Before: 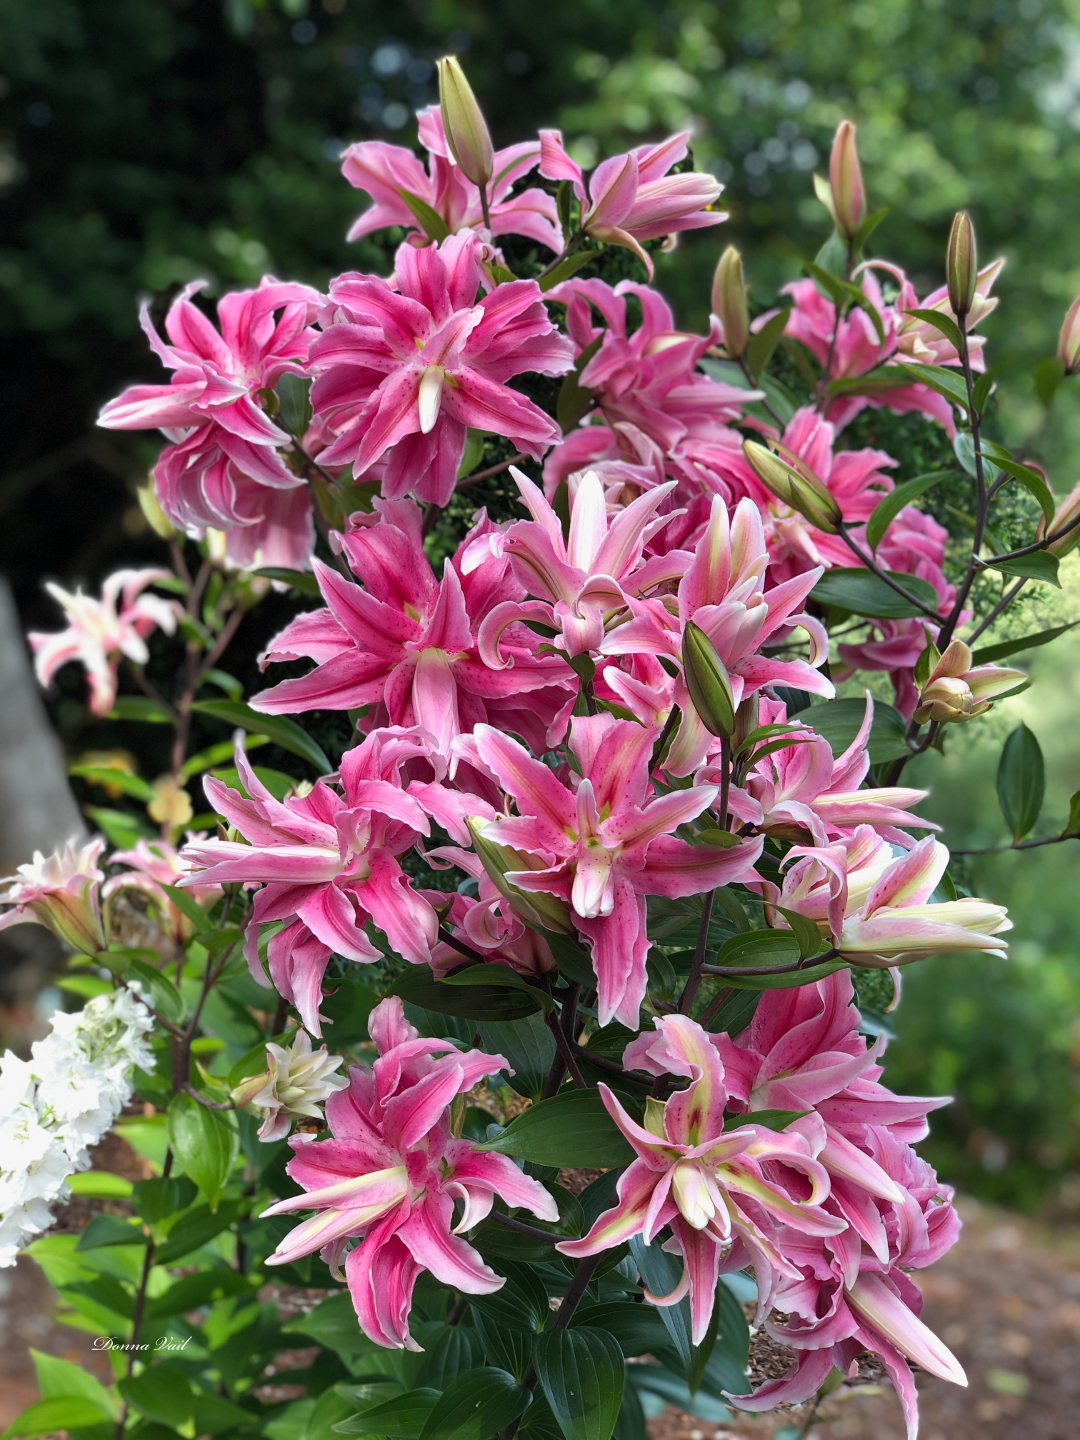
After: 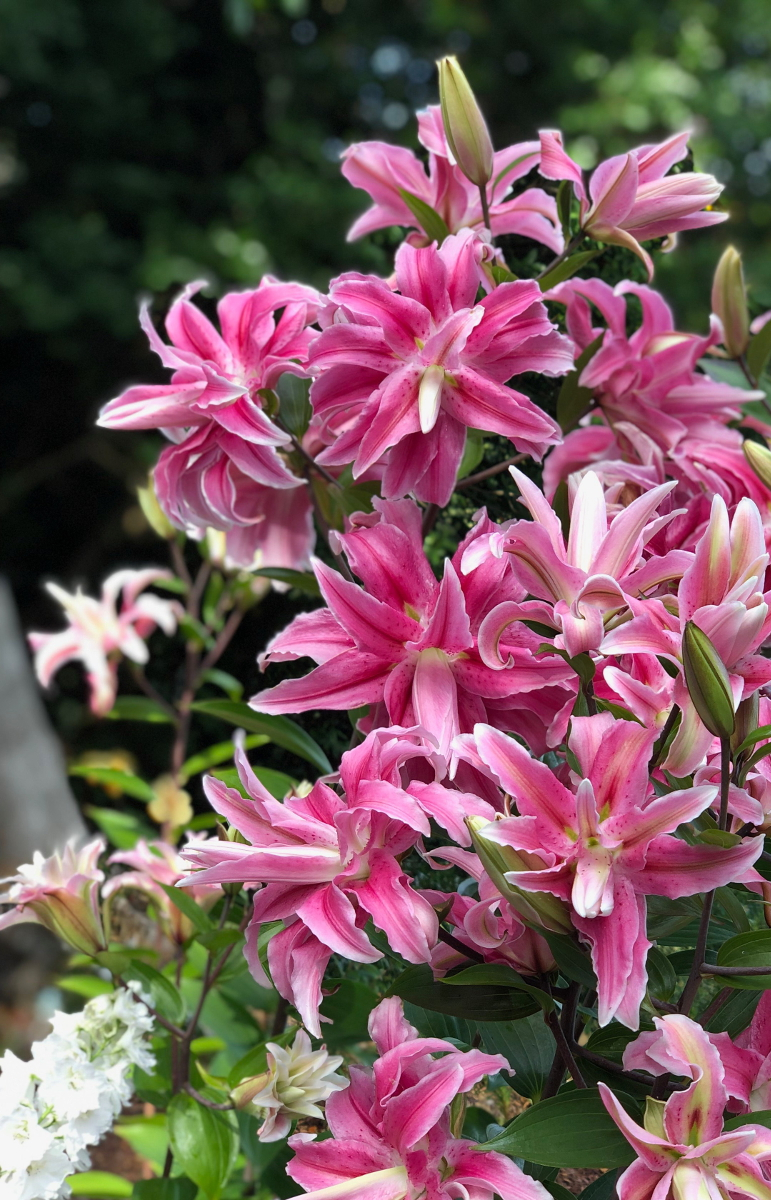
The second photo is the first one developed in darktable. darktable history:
crop: right 28.608%, bottom 16.615%
